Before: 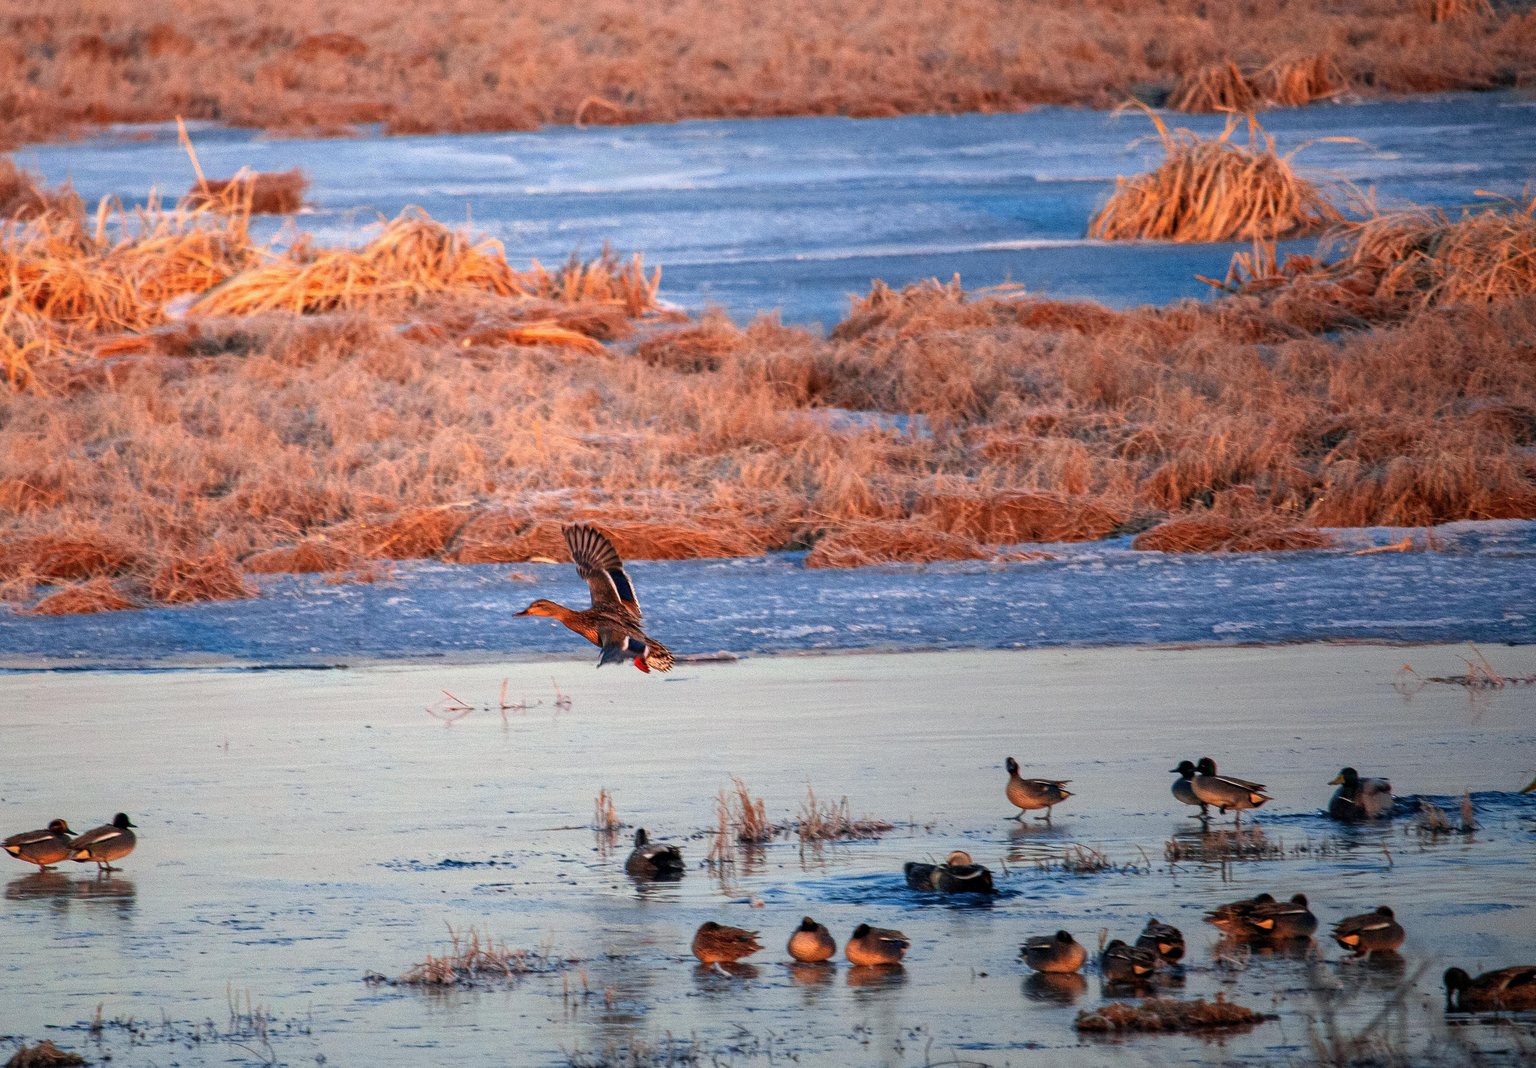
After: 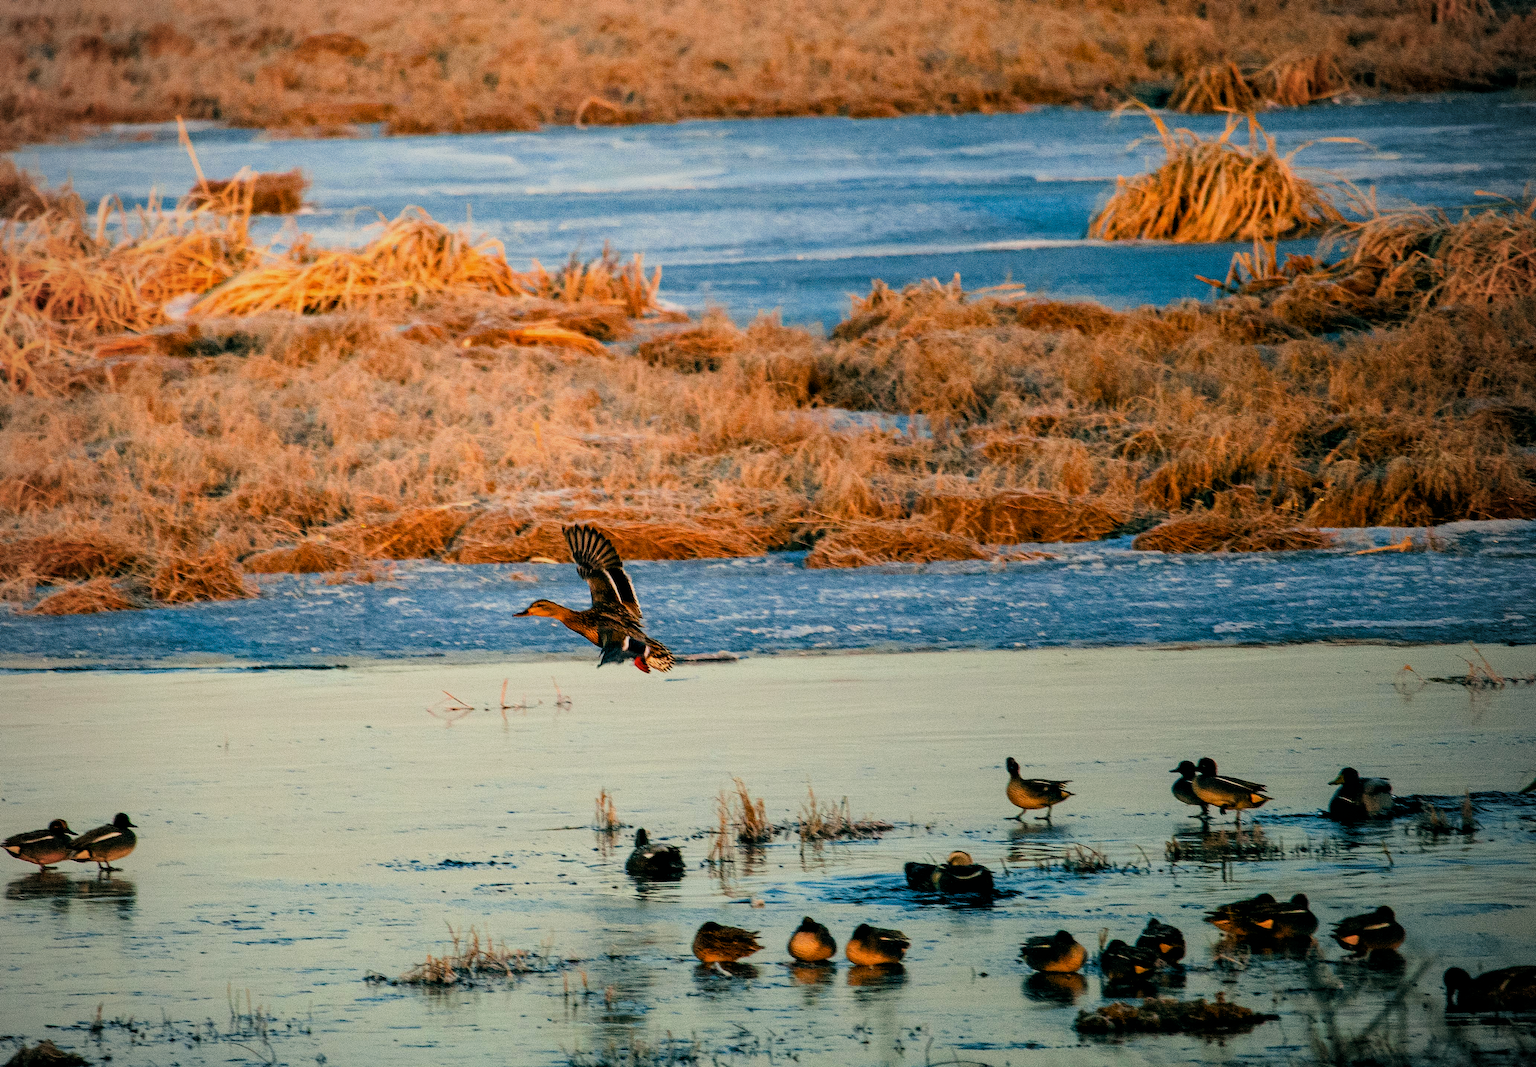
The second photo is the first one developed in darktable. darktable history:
tone equalizer: on, module defaults
color balance rgb: shadows lift › chroma 1%, shadows lift › hue 240.84°, highlights gain › chroma 2%, highlights gain › hue 73.2°, global offset › luminance -0.5%, perceptual saturation grading › global saturation 20%, perceptual saturation grading › highlights -25%, perceptual saturation grading › shadows 50%, global vibrance 15%
filmic rgb: black relative exposure -5 EV, hardness 2.88, contrast 1.4, highlights saturation mix -30%
color balance: lift [1.005, 0.99, 1.007, 1.01], gamma [1, 1.034, 1.032, 0.966], gain [0.873, 1.055, 1.067, 0.933]
vignetting: fall-off radius 60.92%
